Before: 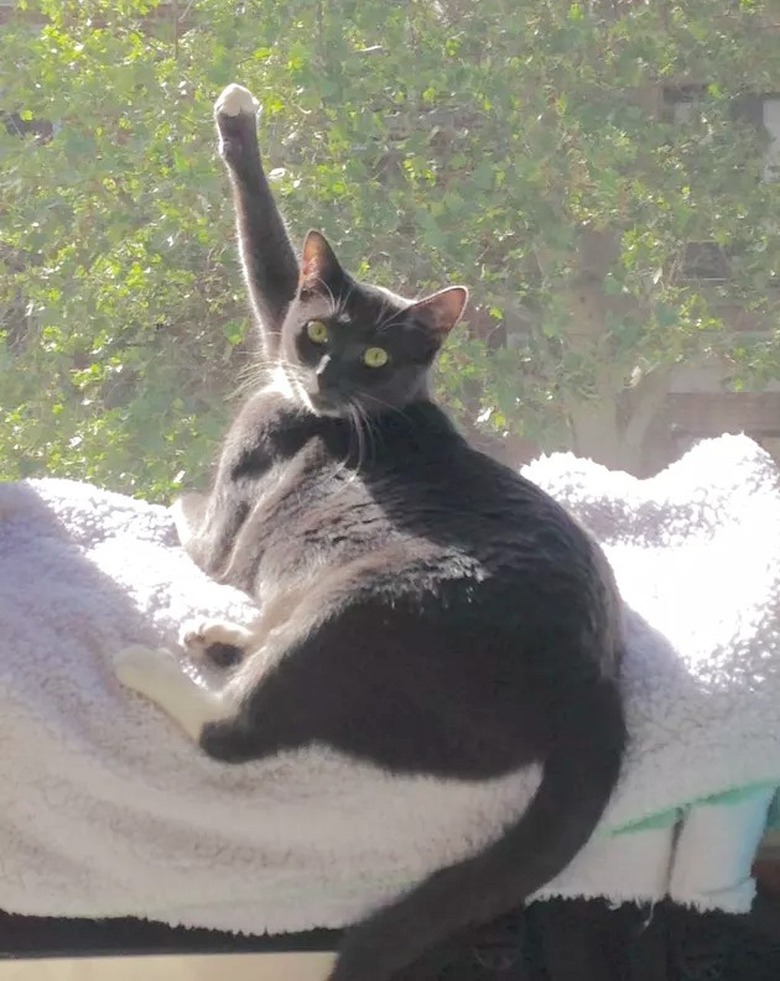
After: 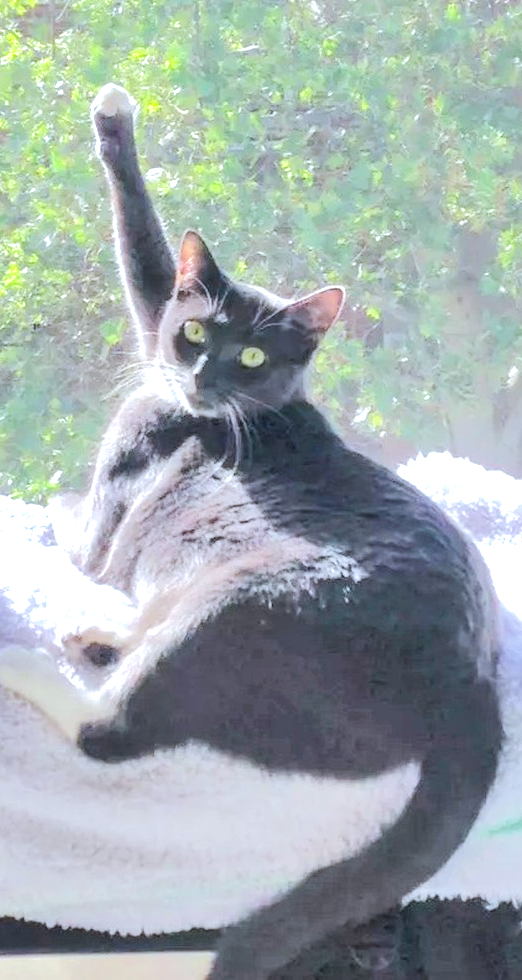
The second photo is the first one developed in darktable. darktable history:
tone equalizer: -7 EV 0.153 EV, -6 EV 0.621 EV, -5 EV 1.18 EV, -4 EV 1.32 EV, -3 EV 1.16 EV, -2 EV 0.6 EV, -1 EV 0.146 EV, edges refinement/feathering 500, mask exposure compensation -1.57 EV, preserve details no
local contrast: detail 130%
shadows and highlights: shadows 59.82, soften with gaussian
crop and rotate: left 15.798%, right 17.237%
color calibration: x 0.372, y 0.387, temperature 4285.17 K
exposure: black level correction 0, exposure 0.499 EV, compensate highlight preservation false
